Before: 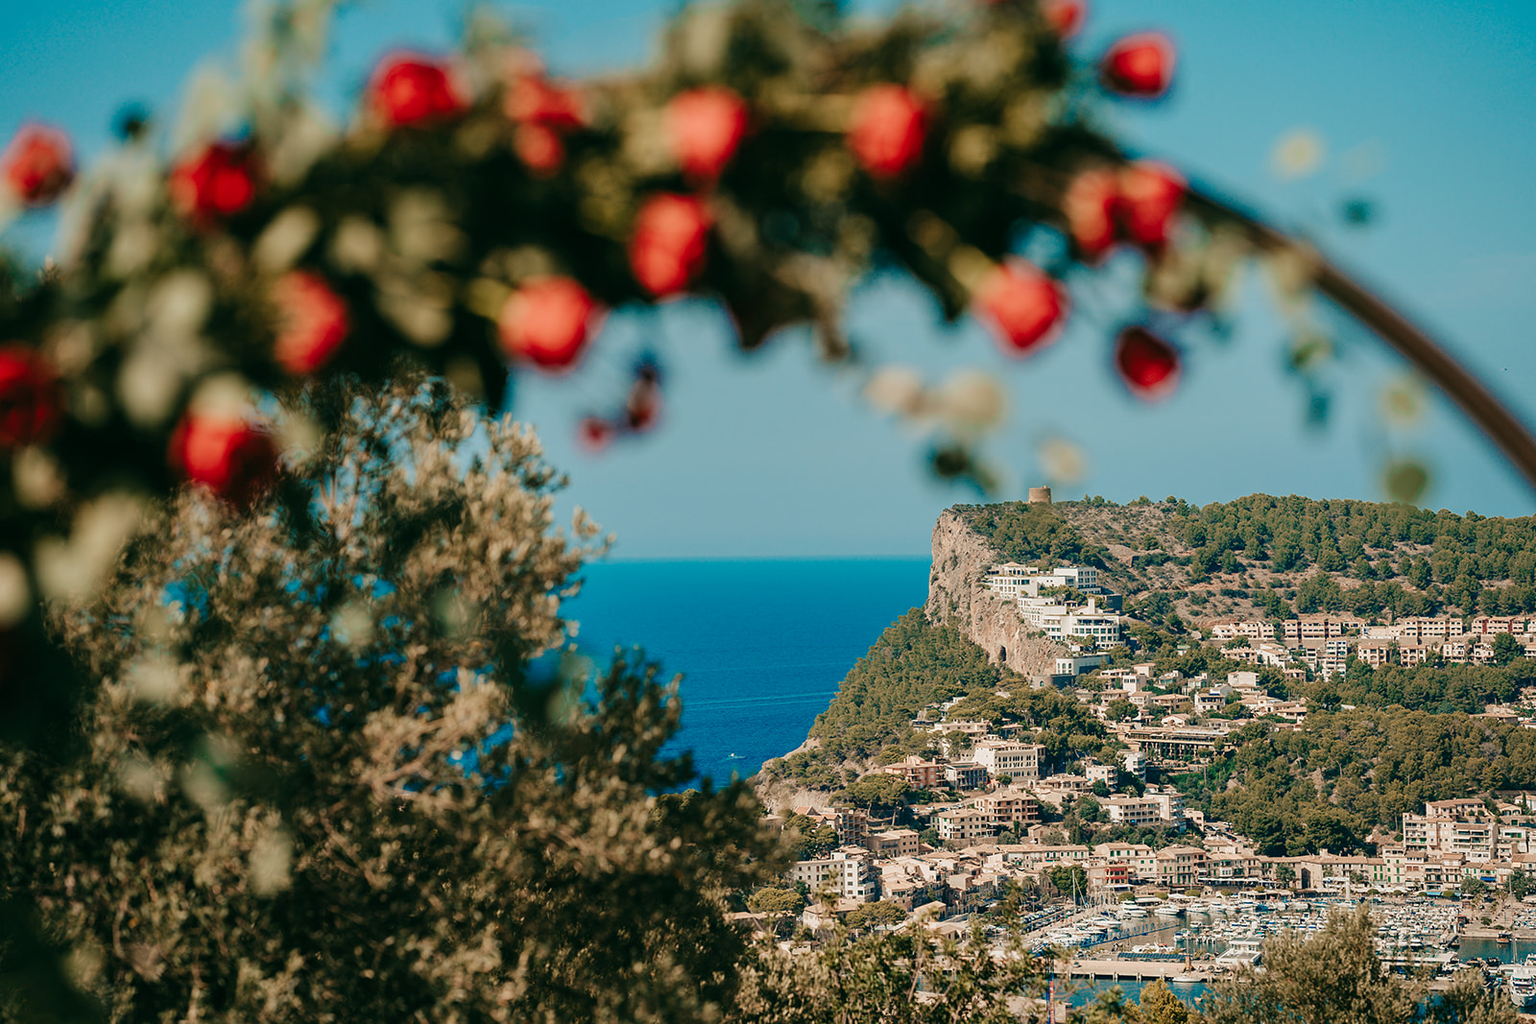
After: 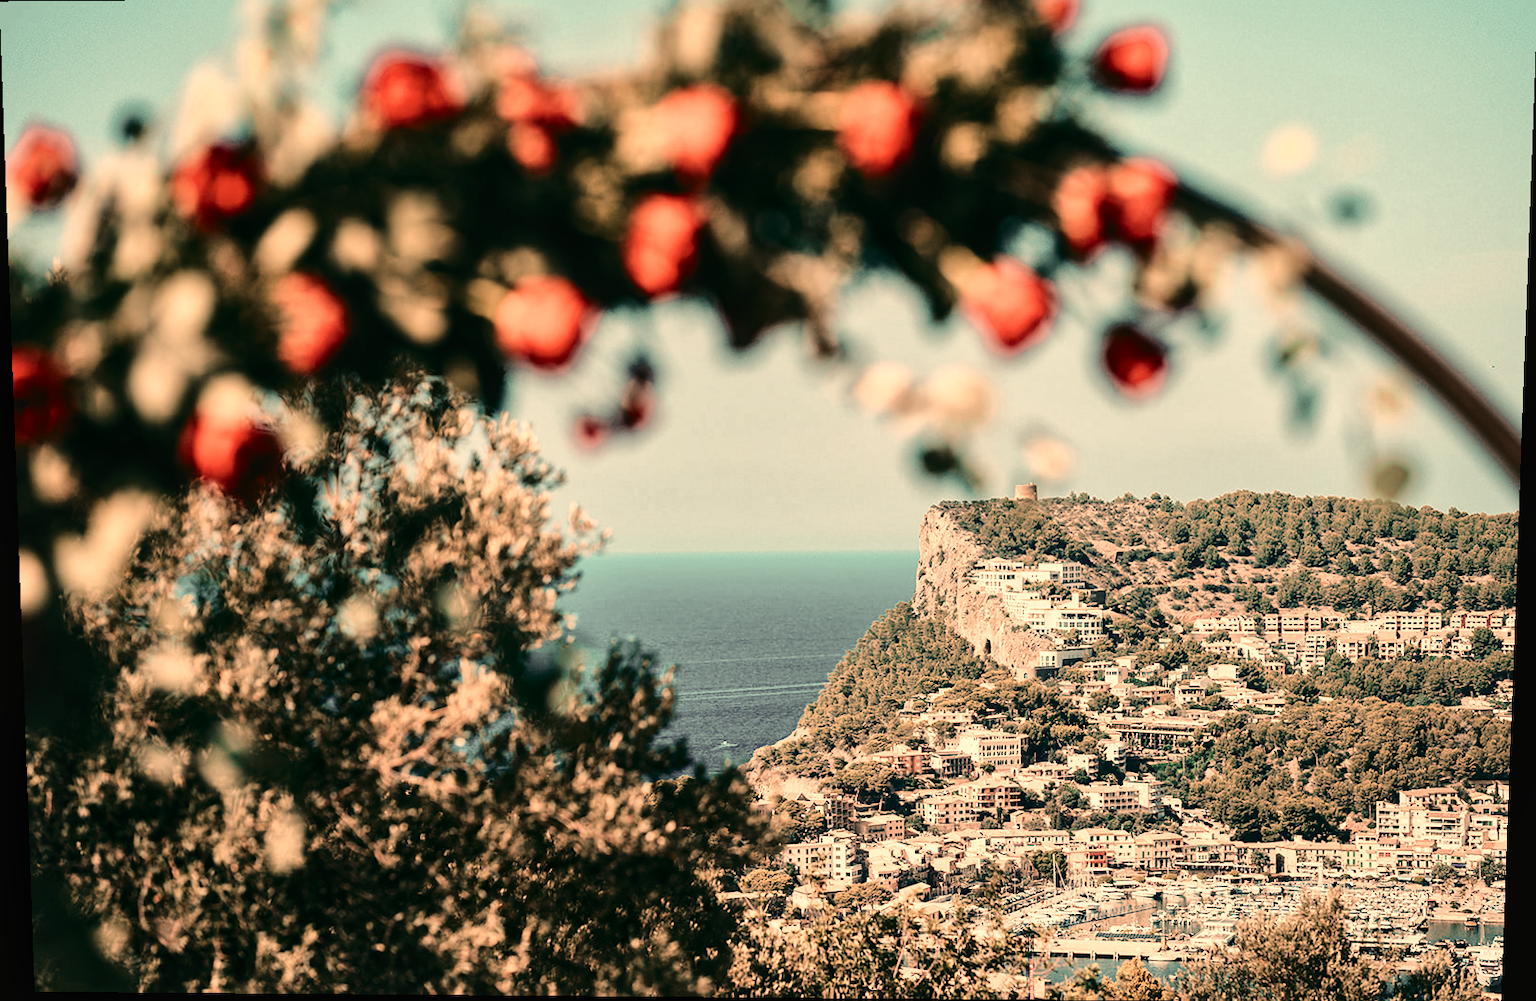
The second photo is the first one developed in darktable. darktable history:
contrast brightness saturation: contrast 0.06, brightness -0.01, saturation -0.23
color zones: curves: ch0 [(0, 0.473) (0.001, 0.473) (0.226, 0.548) (0.4, 0.589) (0.525, 0.54) (0.728, 0.403) (0.999, 0.473) (1, 0.473)]; ch1 [(0, 0.619) (0.001, 0.619) (0.234, 0.388) (0.4, 0.372) (0.528, 0.422) (0.732, 0.53) (0.999, 0.619) (1, 0.619)]; ch2 [(0, 0.547) (0.001, 0.547) (0.226, 0.45) (0.4, 0.525) (0.525, 0.585) (0.8, 0.511) (0.999, 0.547) (1, 0.547)]
crop: top 1.049%, right 0.001%
color correction: highlights a* 15, highlights b* 31.55
rotate and perspective: lens shift (vertical) 0.048, lens shift (horizontal) -0.024, automatic cropping off
tone curve: curves: ch0 [(0, 0.014) (0.17, 0.099) (0.398, 0.423) (0.728, 0.808) (0.877, 0.91) (0.99, 0.955)]; ch1 [(0, 0) (0.377, 0.325) (0.493, 0.491) (0.505, 0.504) (0.515, 0.515) (0.554, 0.575) (0.623, 0.643) (0.701, 0.718) (1, 1)]; ch2 [(0, 0) (0.423, 0.453) (0.481, 0.485) (0.501, 0.501) (0.531, 0.527) (0.586, 0.597) (0.663, 0.706) (0.717, 0.753) (1, 0.991)], color space Lab, independent channels
global tonemap: drago (1, 100), detail 1
